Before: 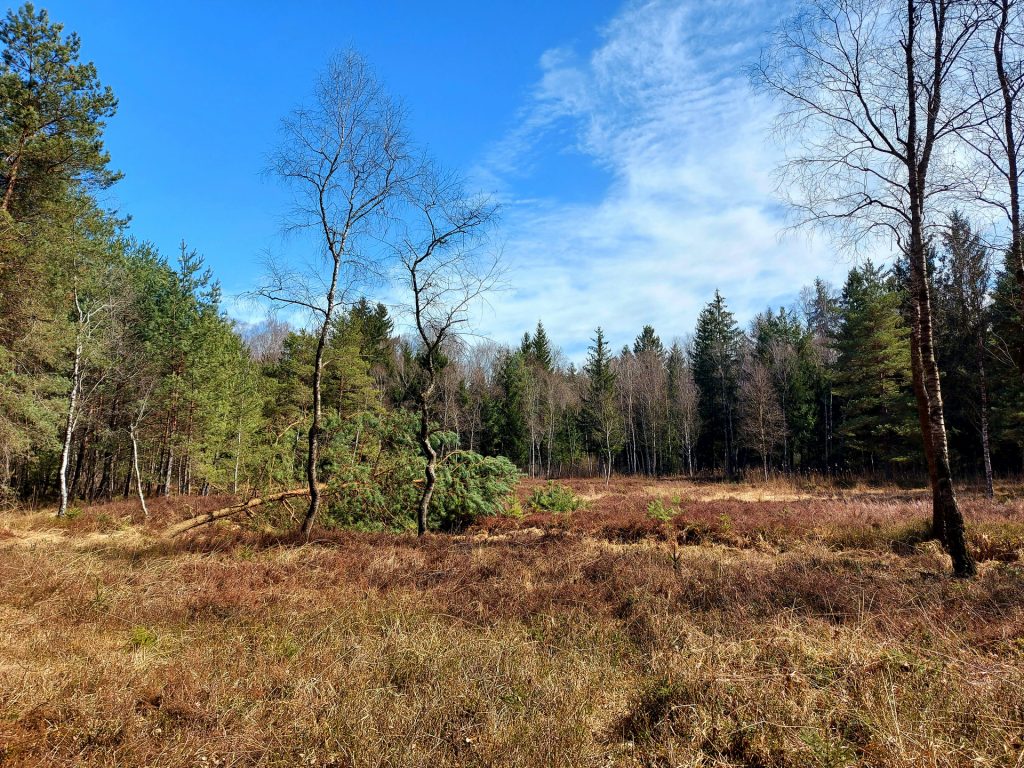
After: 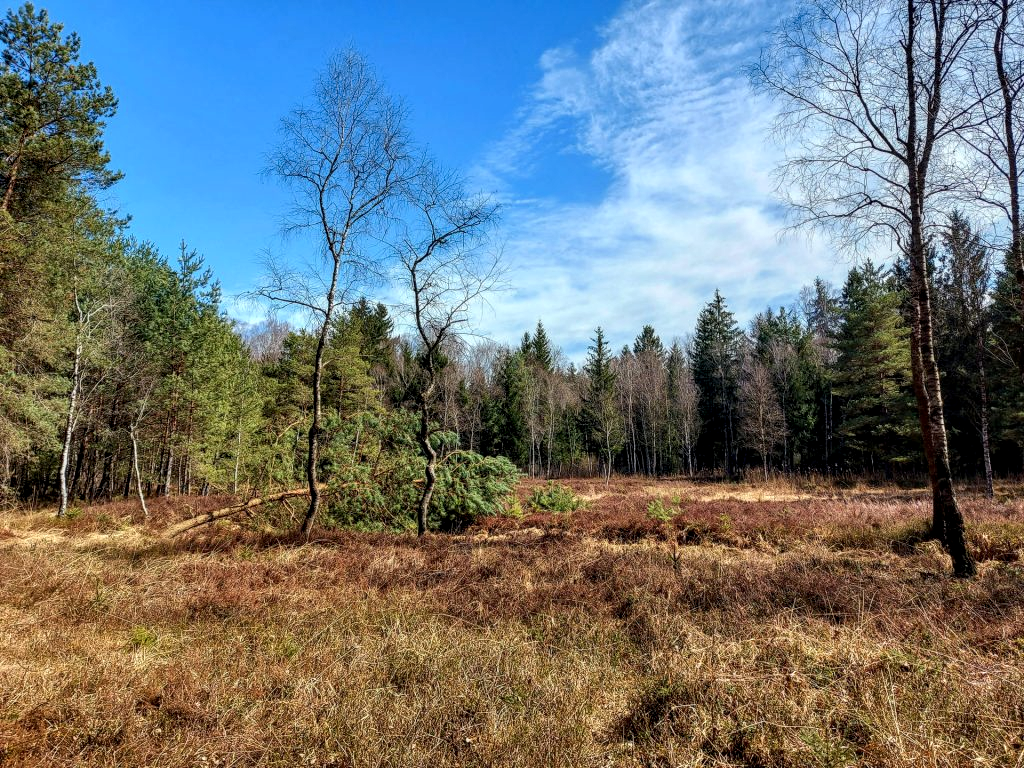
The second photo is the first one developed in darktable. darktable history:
local contrast: highlights 34%, detail 135%
